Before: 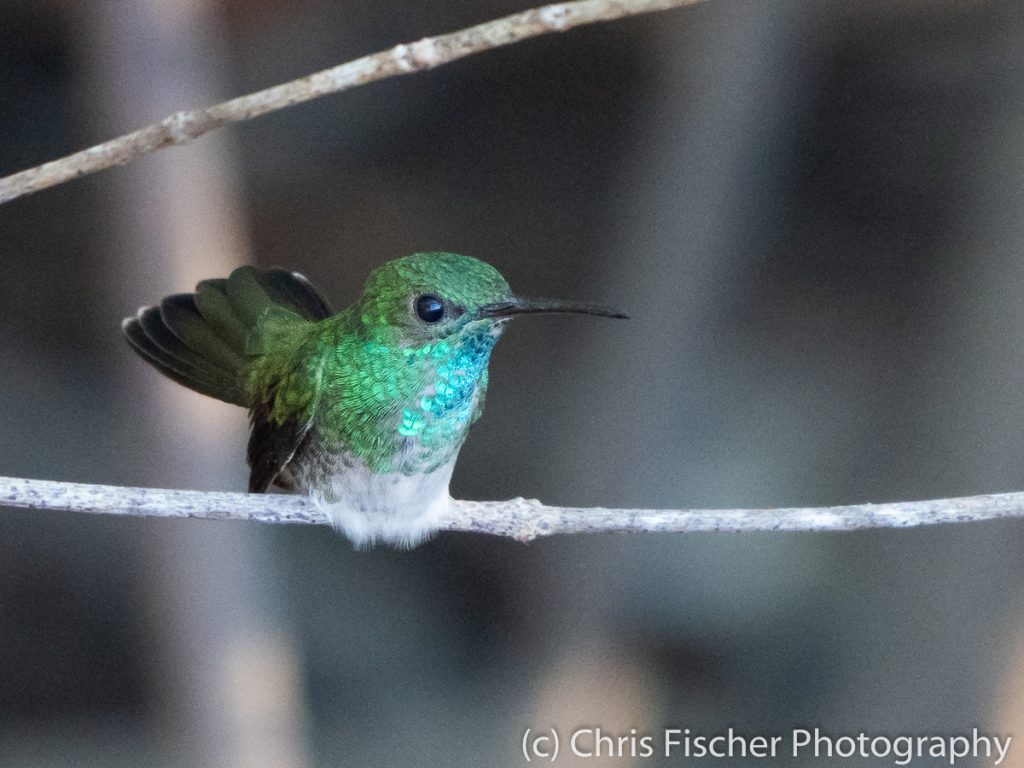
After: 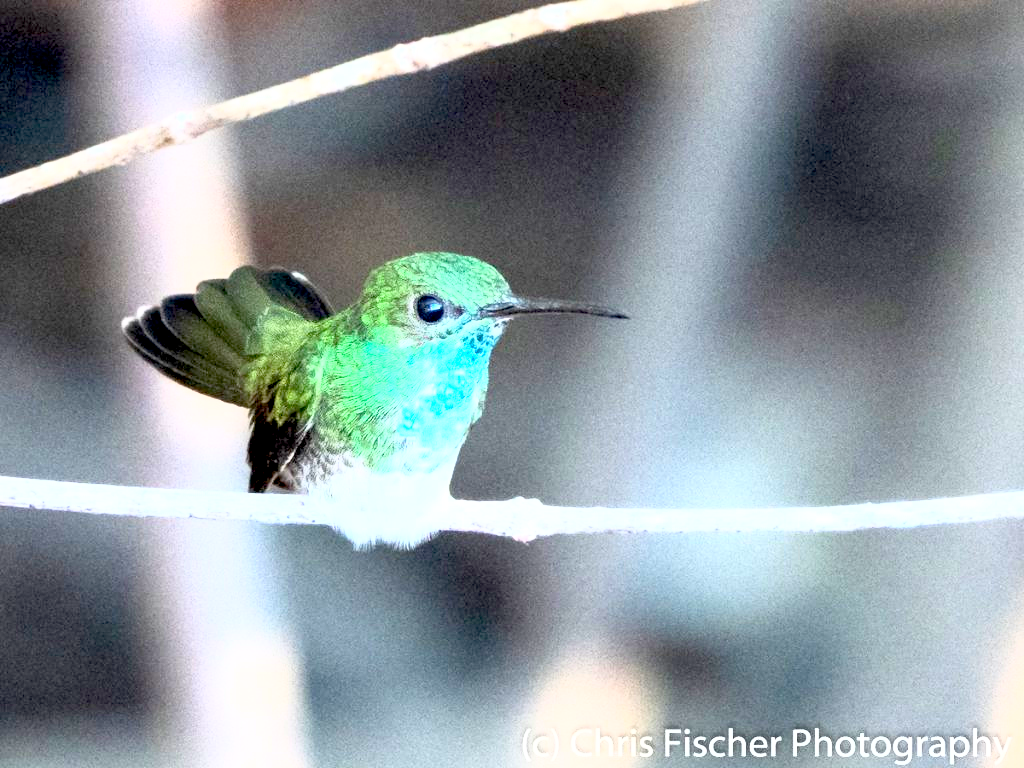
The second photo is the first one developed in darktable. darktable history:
exposure: black level correction 0.01, exposure 1 EV, compensate highlight preservation false
base curve: curves: ch0 [(0, 0) (0.495, 0.917) (1, 1)]
